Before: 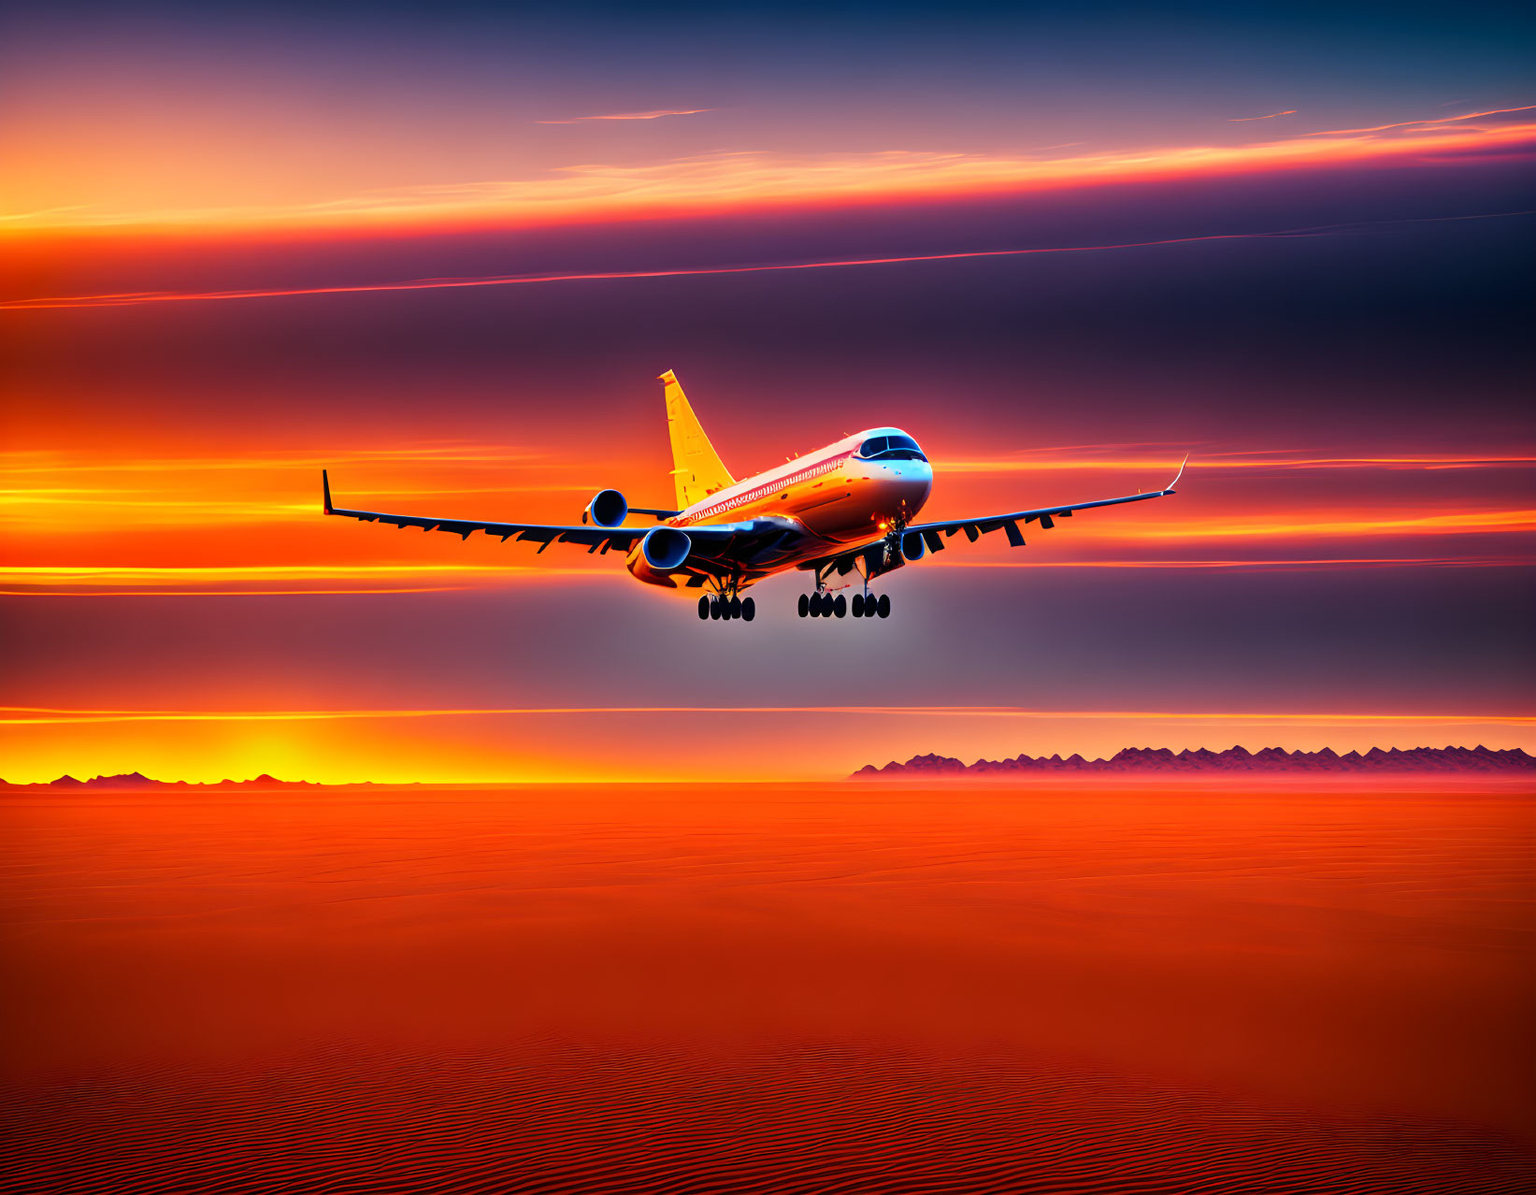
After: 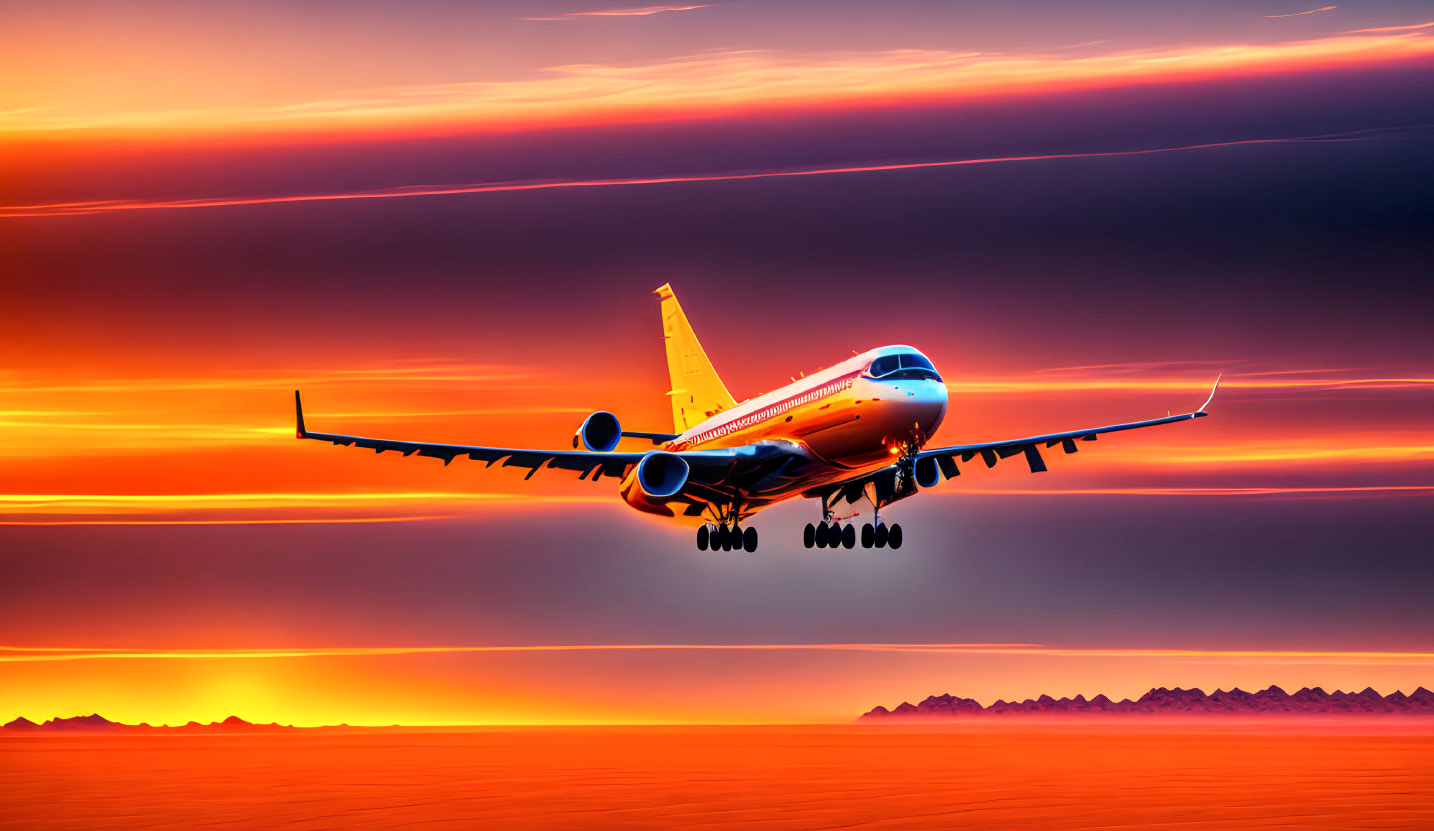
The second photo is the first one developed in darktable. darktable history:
crop: left 3.065%, top 8.835%, right 9.632%, bottom 26.081%
local contrast: detail 130%
